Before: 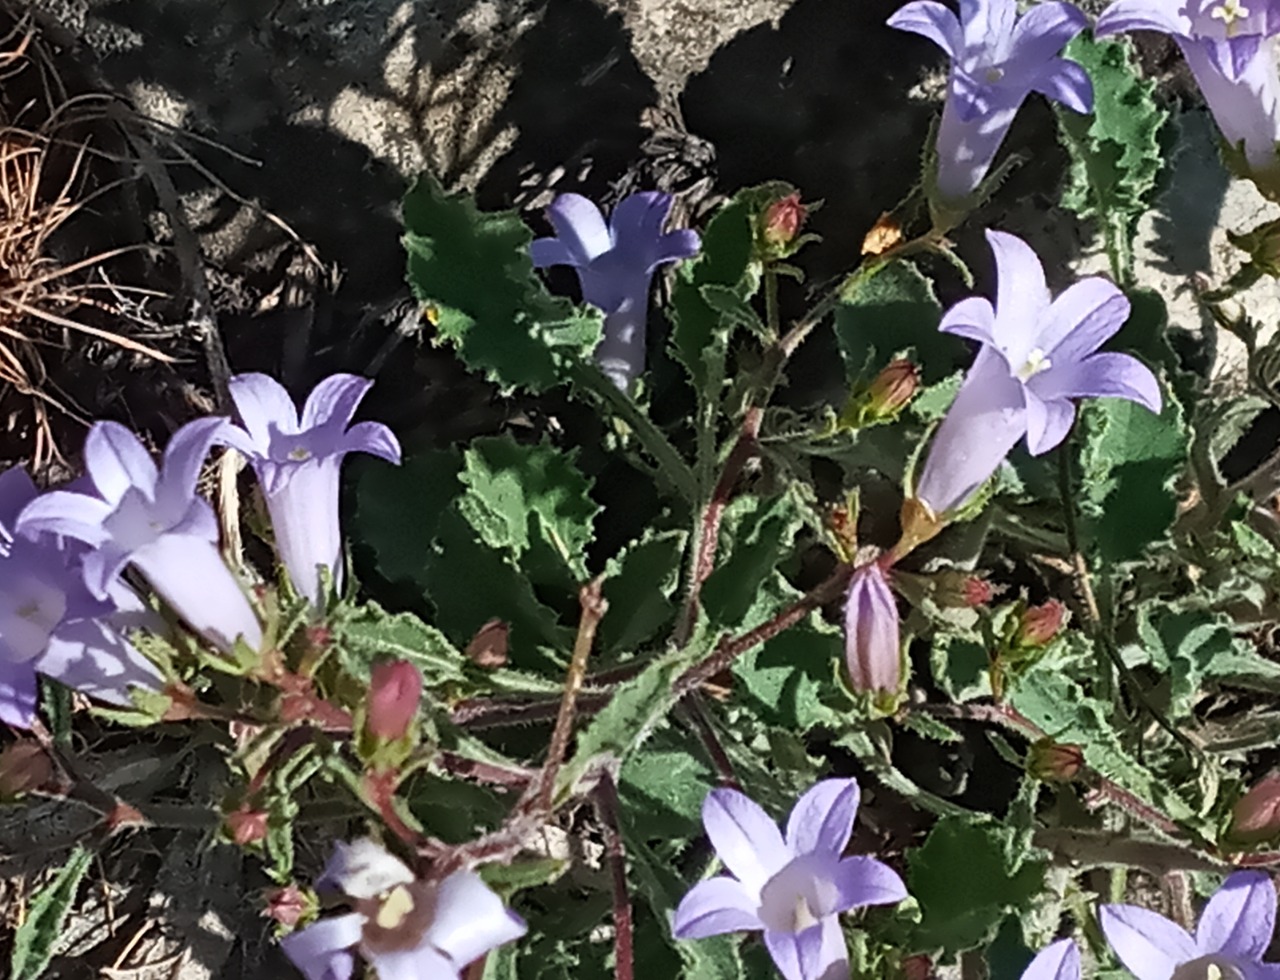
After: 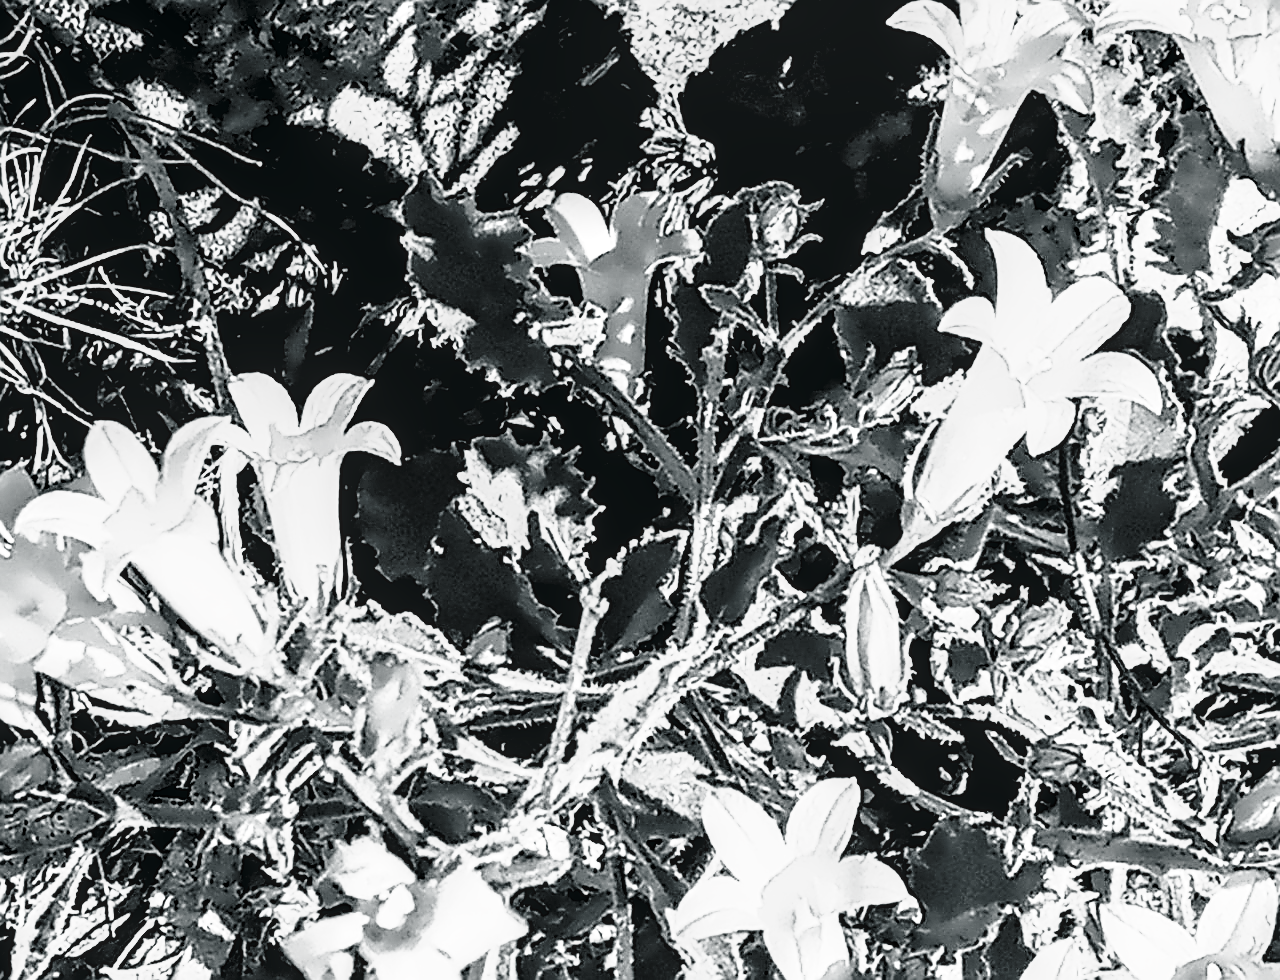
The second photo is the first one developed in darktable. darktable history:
haze removal: strength 0.12, distance 0.25, compatibility mode true, adaptive false
exposure: black level correction 0.009, exposure 1.425 EV, compensate highlight preservation false
color calibration: output gray [0.21, 0.42, 0.37, 0], gray › normalize channels true, illuminant same as pipeline (D50), adaptation XYZ, x 0.346, y 0.359, gamut compression 0
sharpen: radius 1.4, amount 1.25, threshold 0.7
base curve: curves: ch0 [(0, 0) (0.026, 0.03) (0.109, 0.232) (0.351, 0.748) (0.669, 0.968) (1, 1)], preserve colors none
color balance: mode lift, gamma, gain (sRGB), lift [1, 1, 1.022, 1.026]
local contrast: on, module defaults
